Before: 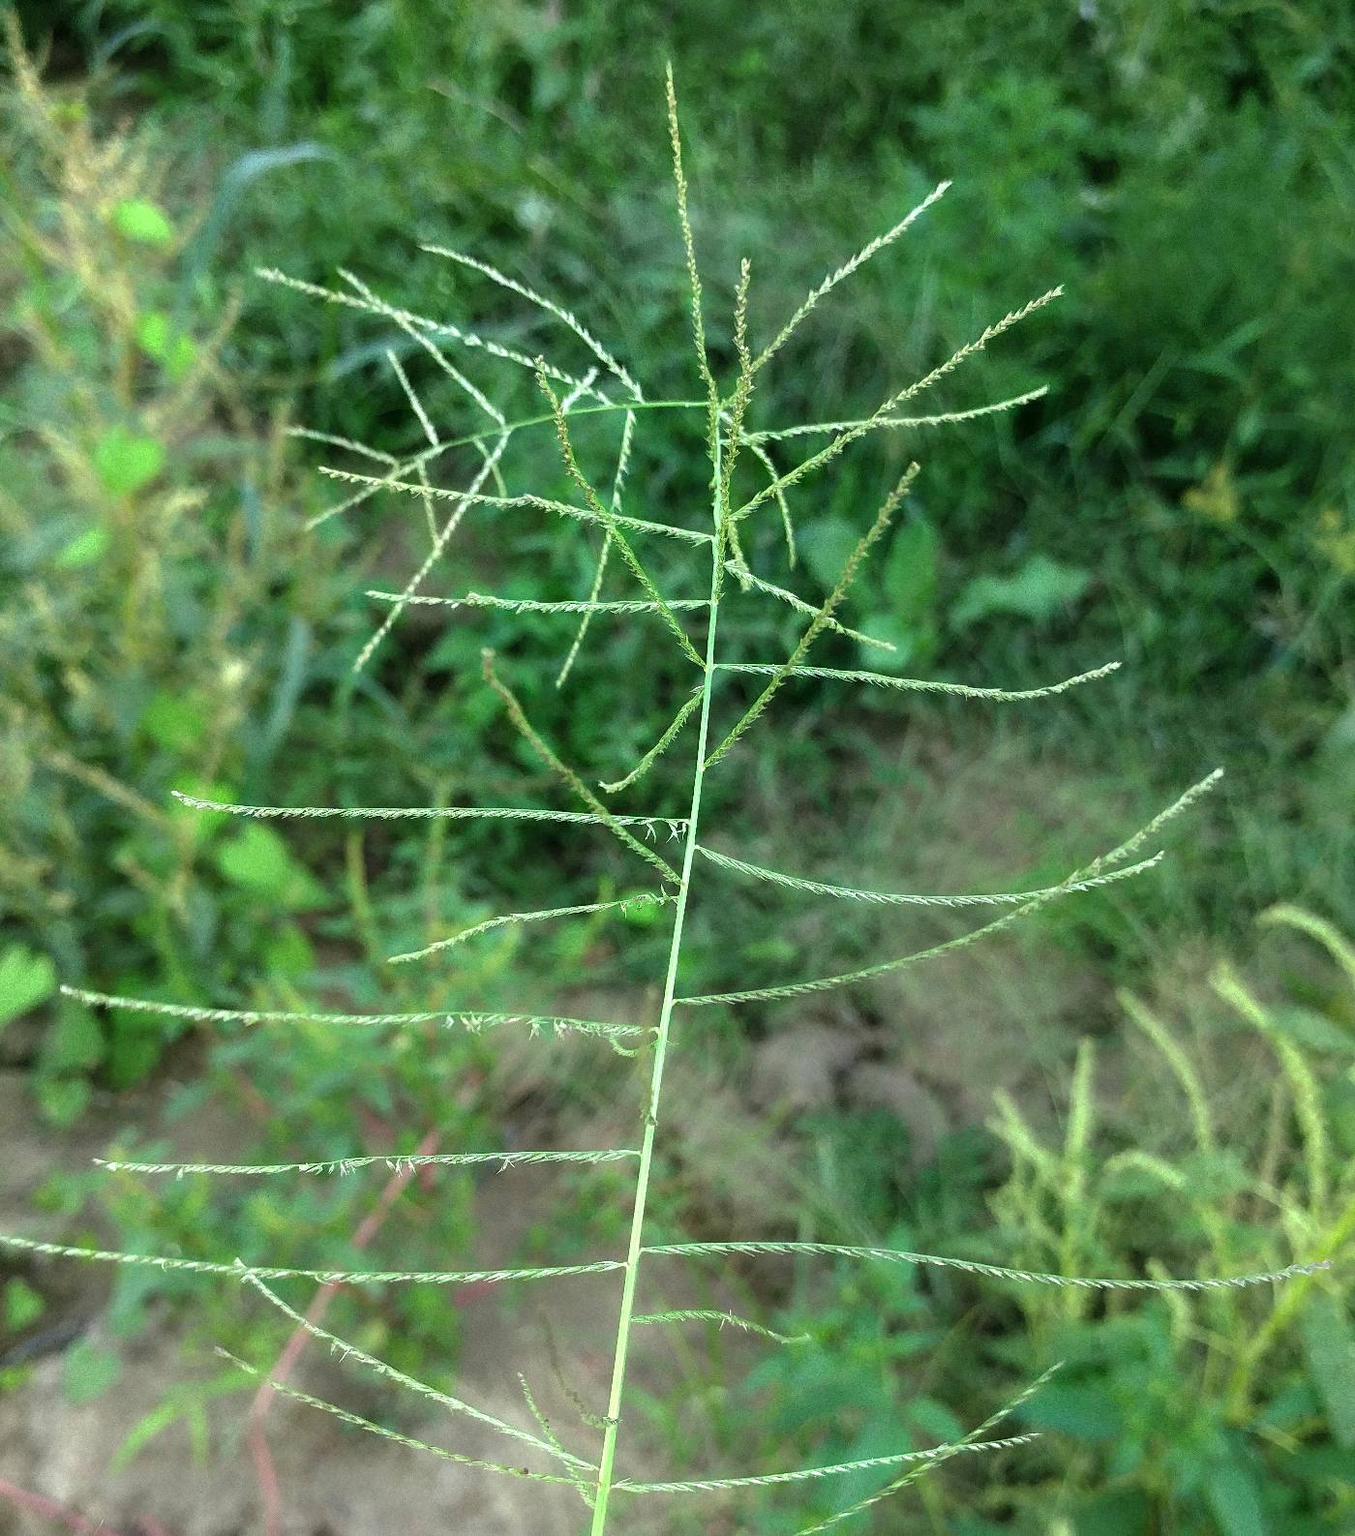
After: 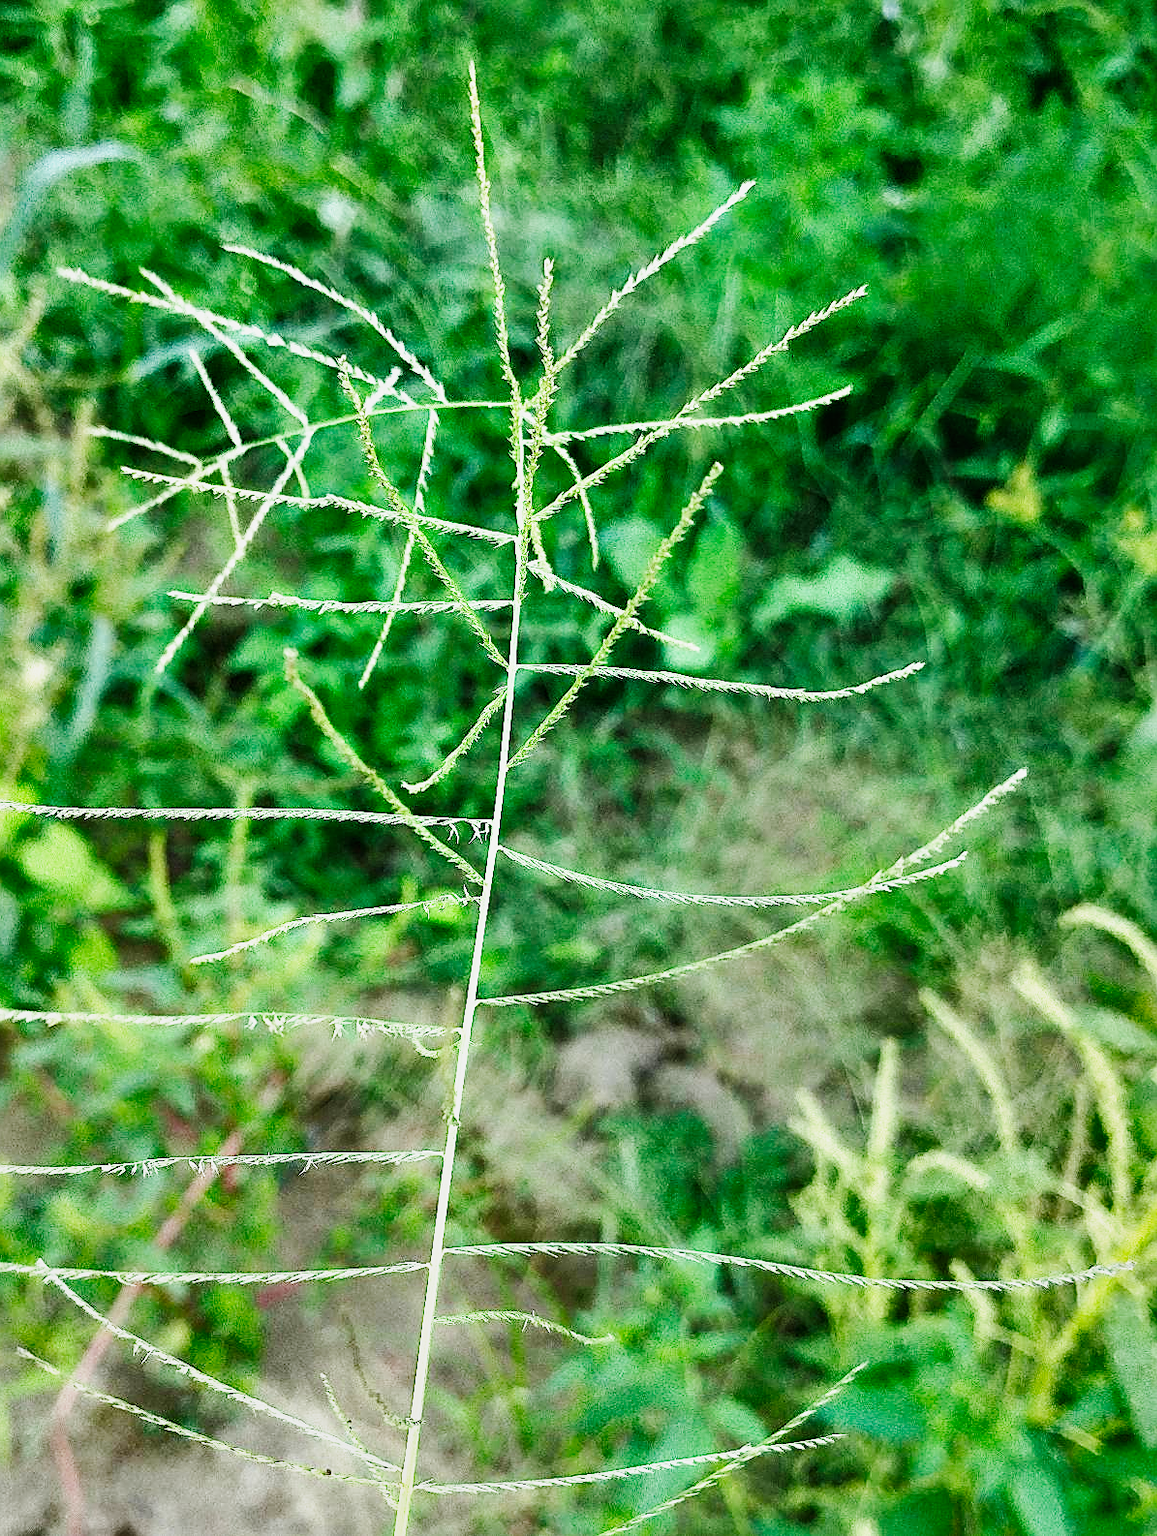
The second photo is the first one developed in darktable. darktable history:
crop and rotate: left 14.587%
base curve: curves: ch0 [(0, 0) (0.007, 0.004) (0.027, 0.03) (0.046, 0.07) (0.207, 0.54) (0.442, 0.872) (0.673, 0.972) (1, 1)], preserve colors none
shadows and highlights: white point adjustment -3.56, highlights -63.46, soften with gaussian
sharpen: on, module defaults
